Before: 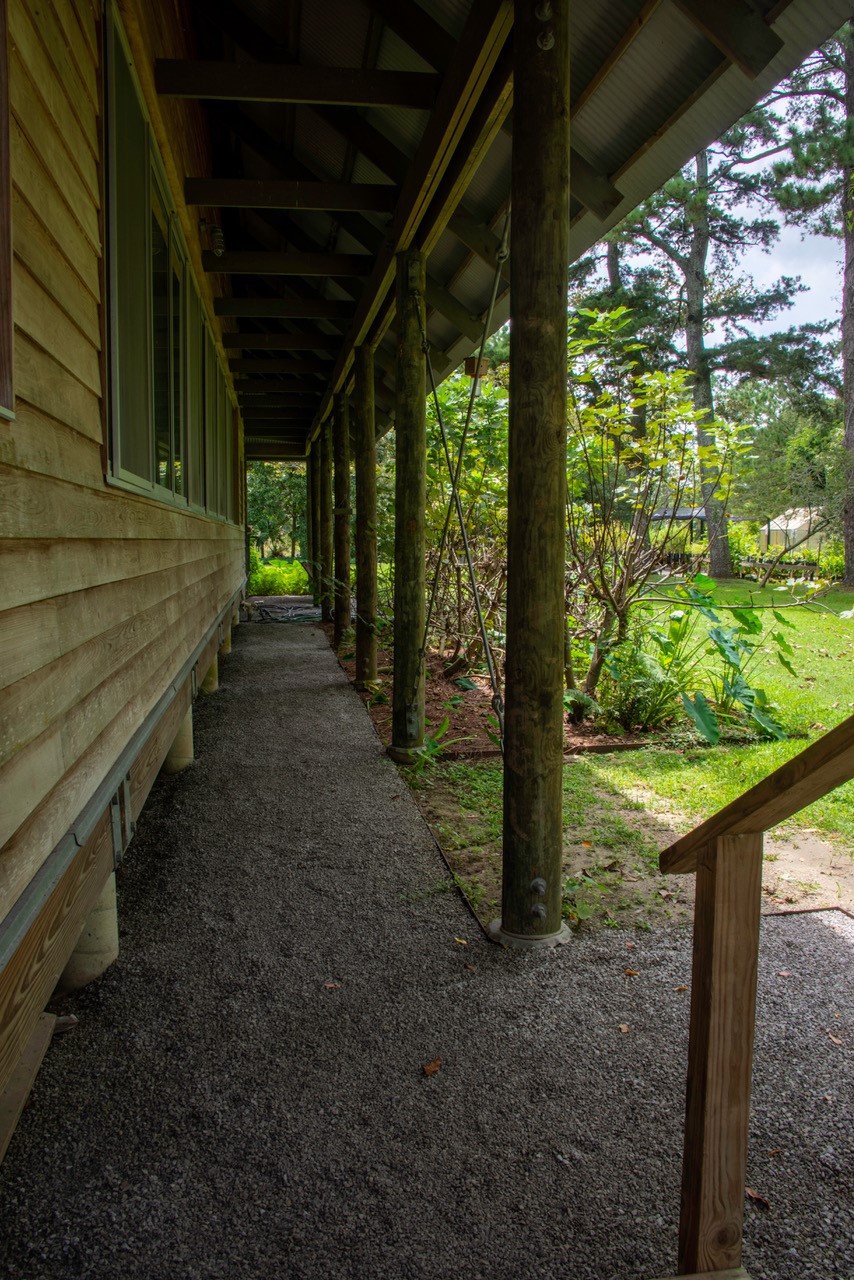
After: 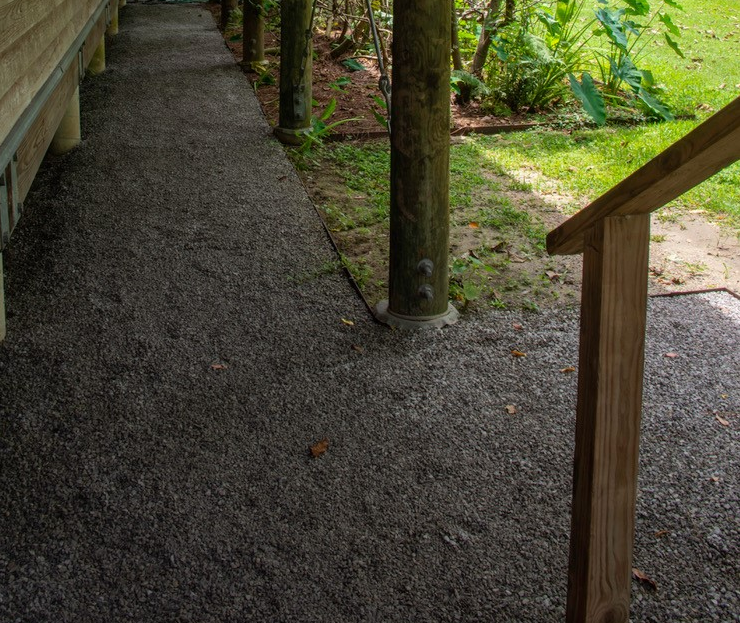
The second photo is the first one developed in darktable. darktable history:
crop and rotate: left 13.237%, top 48.43%, bottom 2.842%
